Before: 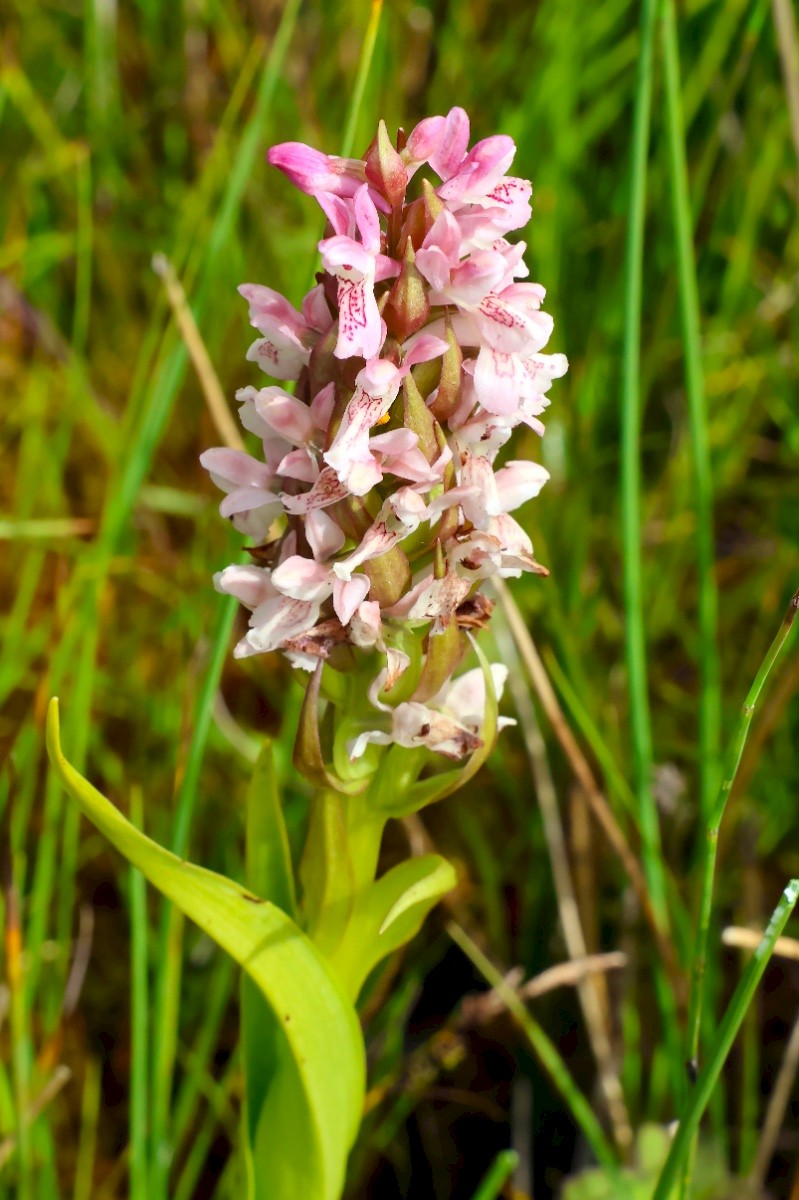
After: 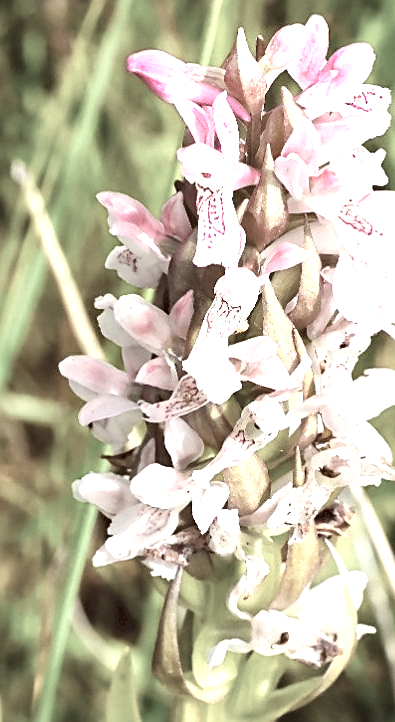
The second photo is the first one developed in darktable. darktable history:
contrast brightness saturation: contrast 0.105, saturation -0.301
shadows and highlights: shadows -8.17, white point adjustment 1.62, highlights 9.56
exposure: black level correction 0, exposure 0.86 EV, compensate highlight preservation false
sharpen: on, module defaults
crop: left 17.735%, top 7.697%, right 32.82%, bottom 32.114%
color zones: curves: ch0 [(0, 0.6) (0.129, 0.585) (0.193, 0.596) (0.429, 0.5) (0.571, 0.5) (0.714, 0.5) (0.857, 0.5) (1, 0.6)]; ch1 [(0, 0.453) (0.112, 0.245) (0.213, 0.252) (0.429, 0.233) (0.571, 0.231) (0.683, 0.242) (0.857, 0.296) (1, 0.453)]
haze removal: compatibility mode true, adaptive false
